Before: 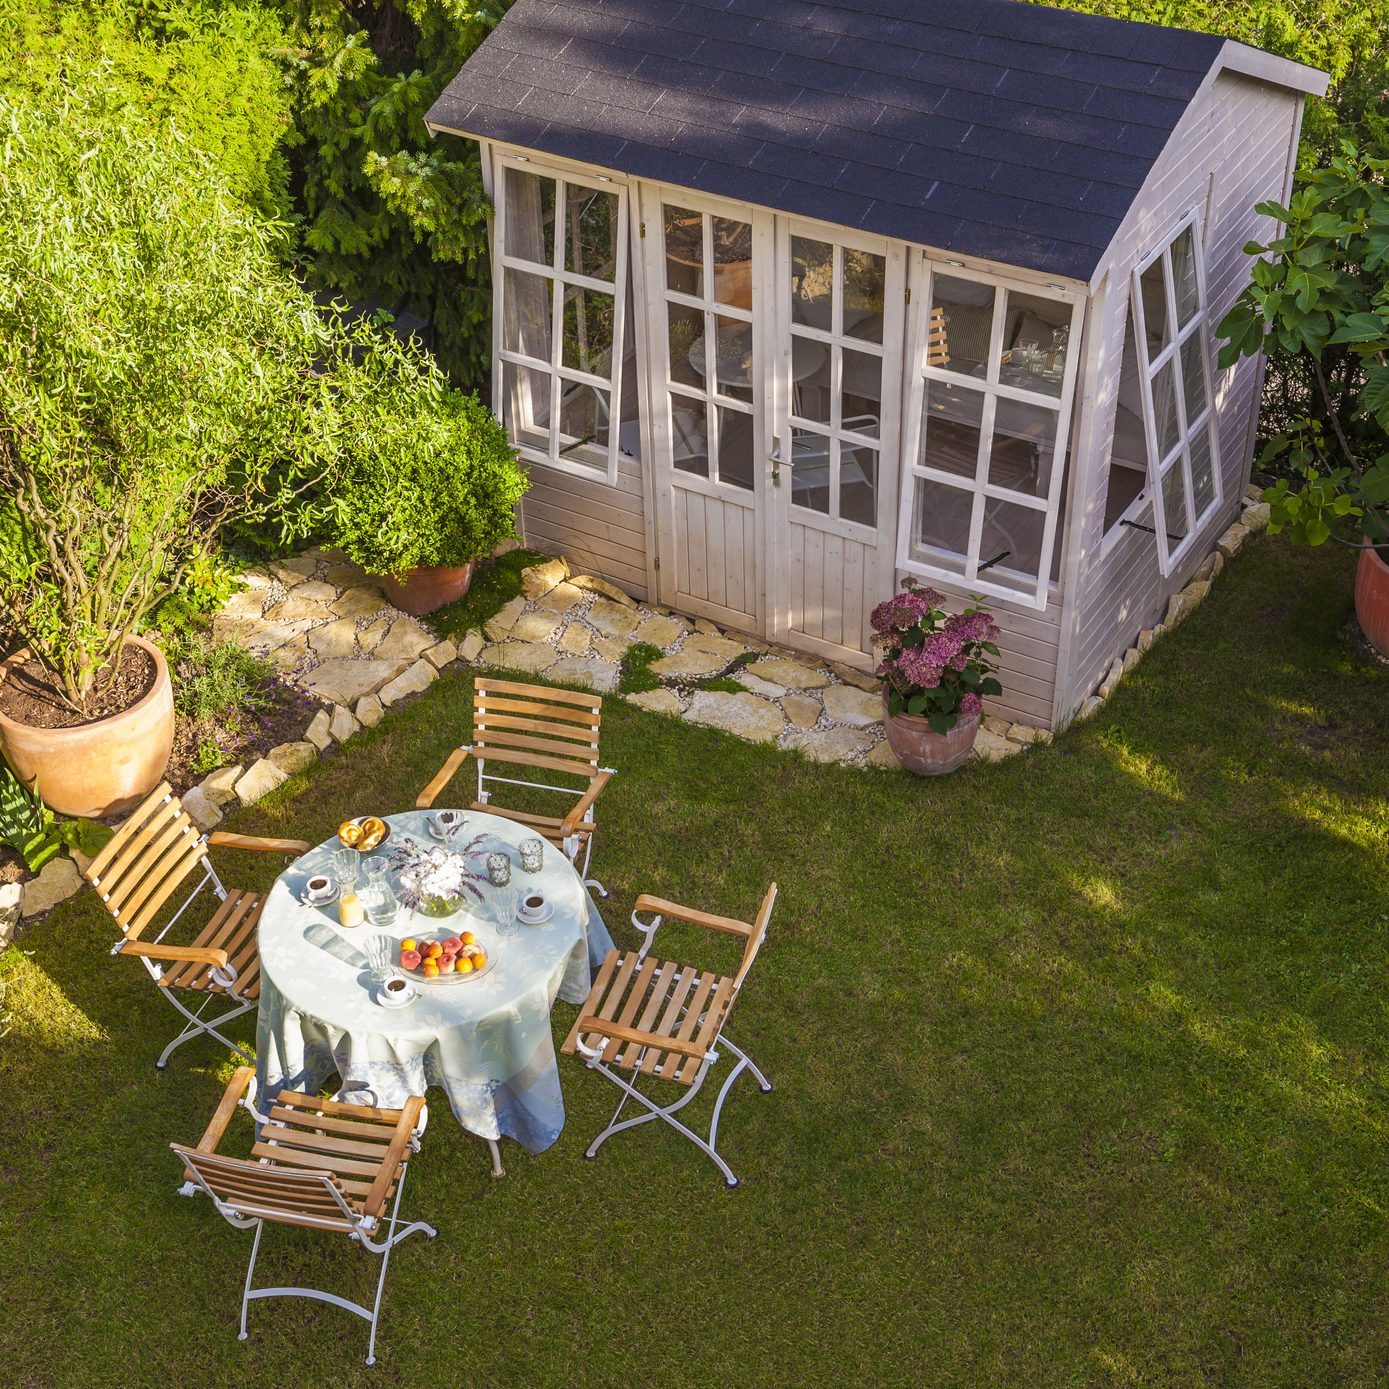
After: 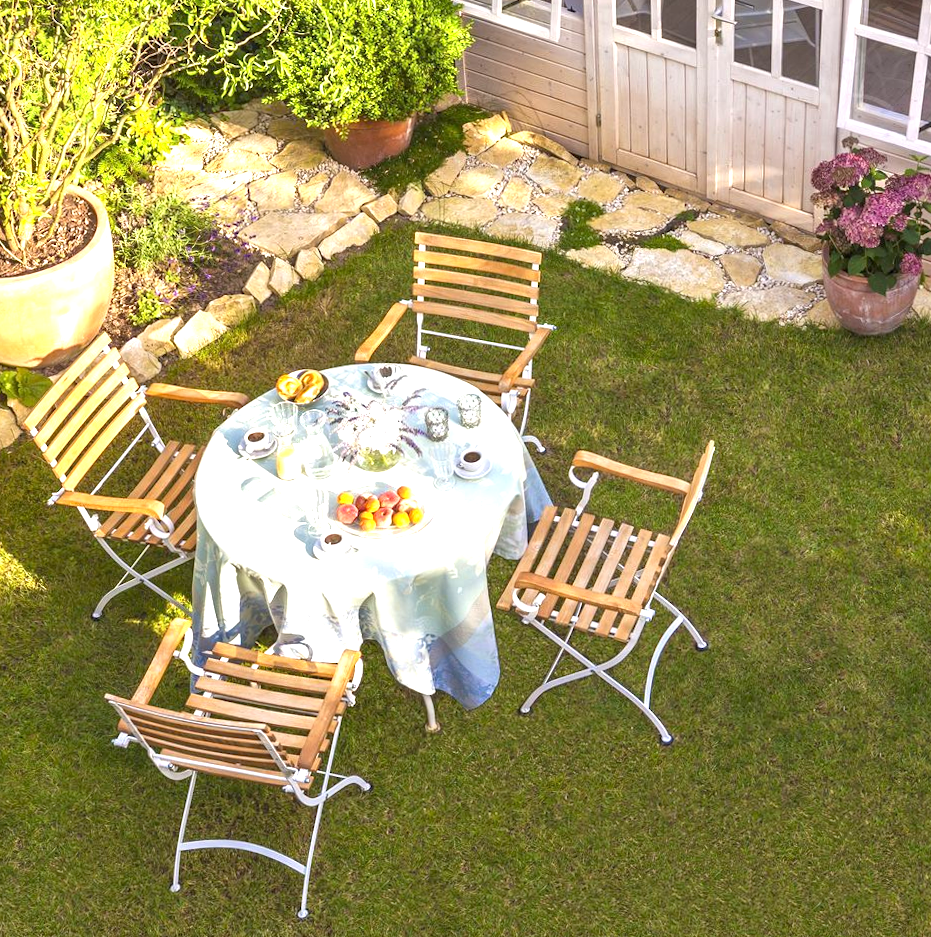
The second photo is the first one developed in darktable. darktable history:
exposure: black level correction 0.001, exposure 1.041 EV, compensate highlight preservation false
crop and rotate: angle -0.667°, left 3.86%, top 31.702%, right 28.271%
